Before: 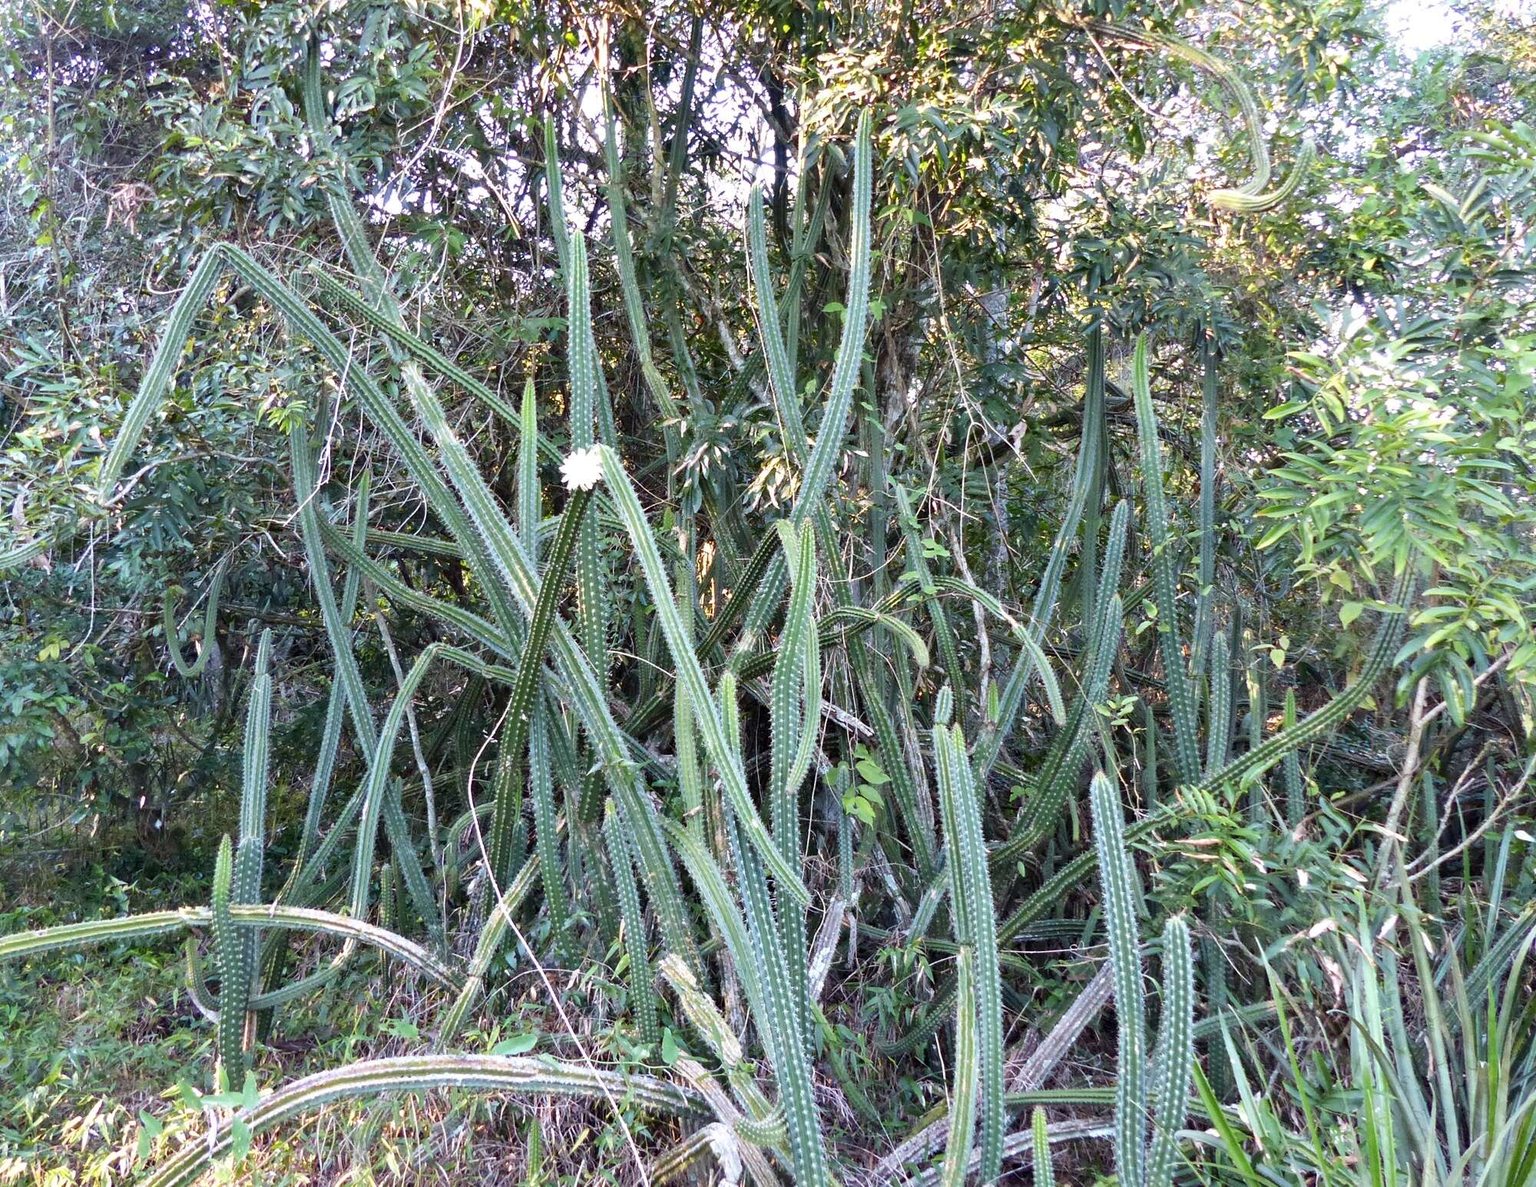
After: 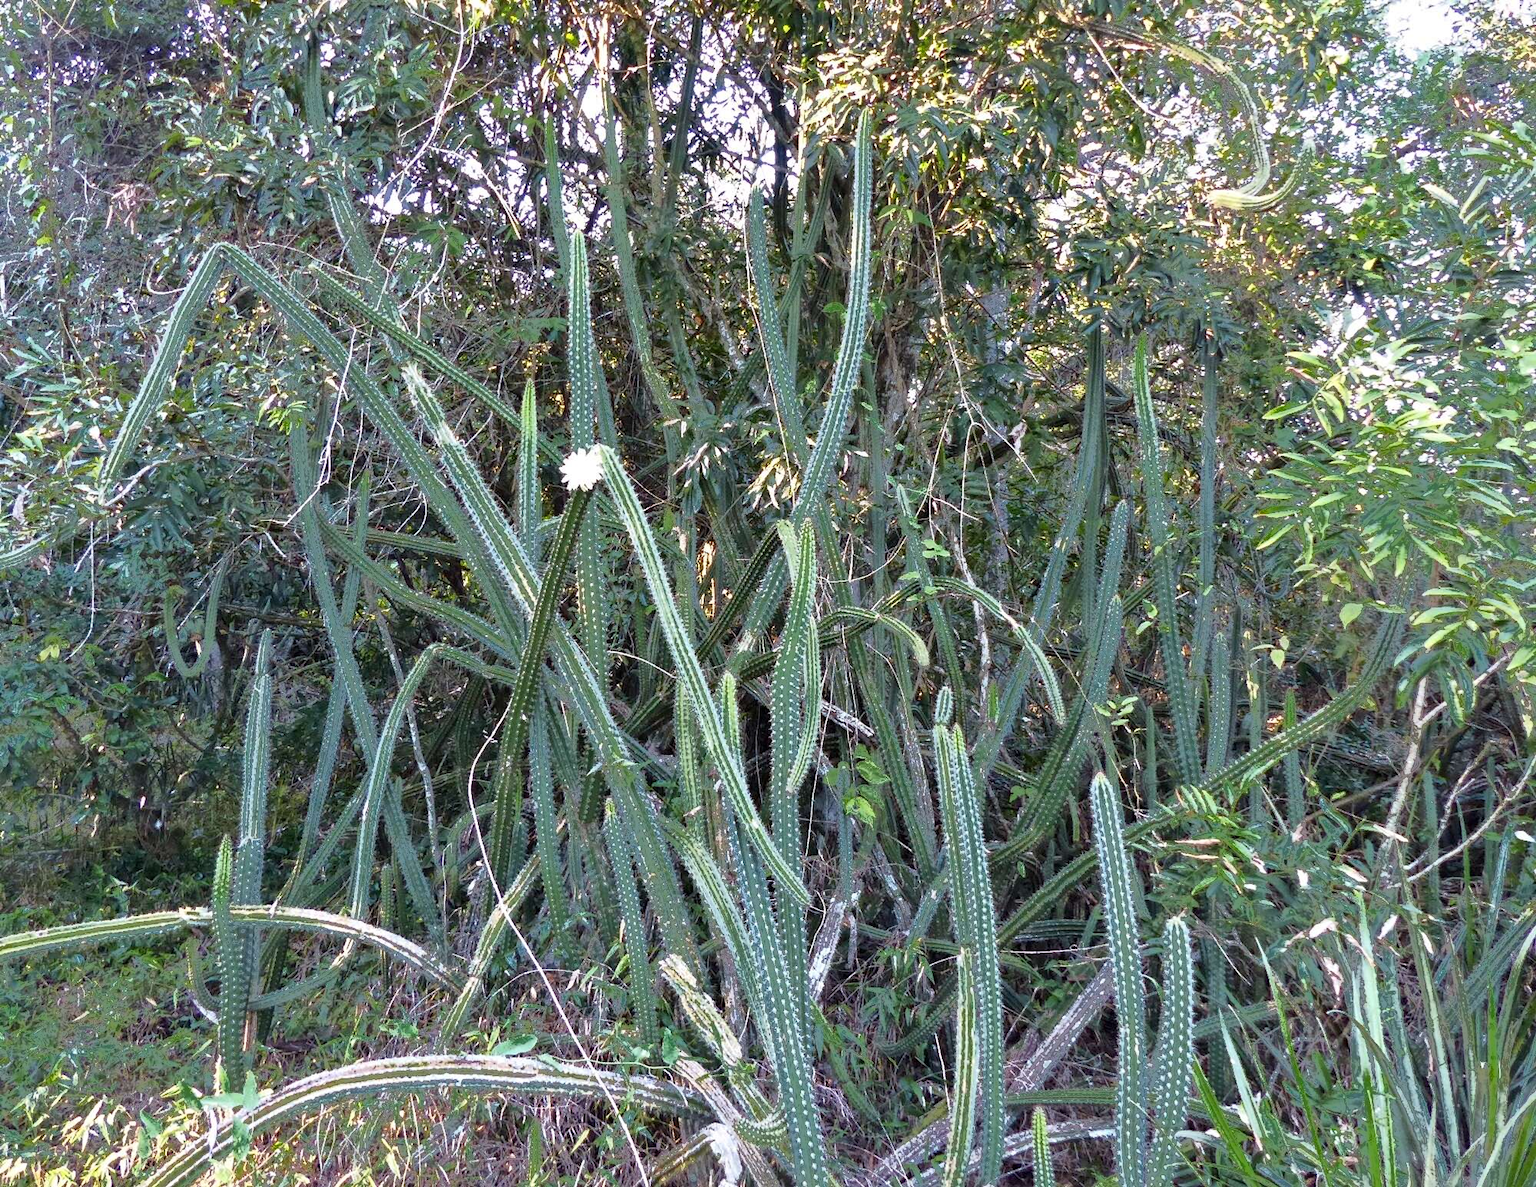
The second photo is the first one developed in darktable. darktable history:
shadows and highlights: shadows 37.27, highlights -28.18, soften with gaussian
fill light: exposure -0.73 EV, center 0.69, width 2.2
